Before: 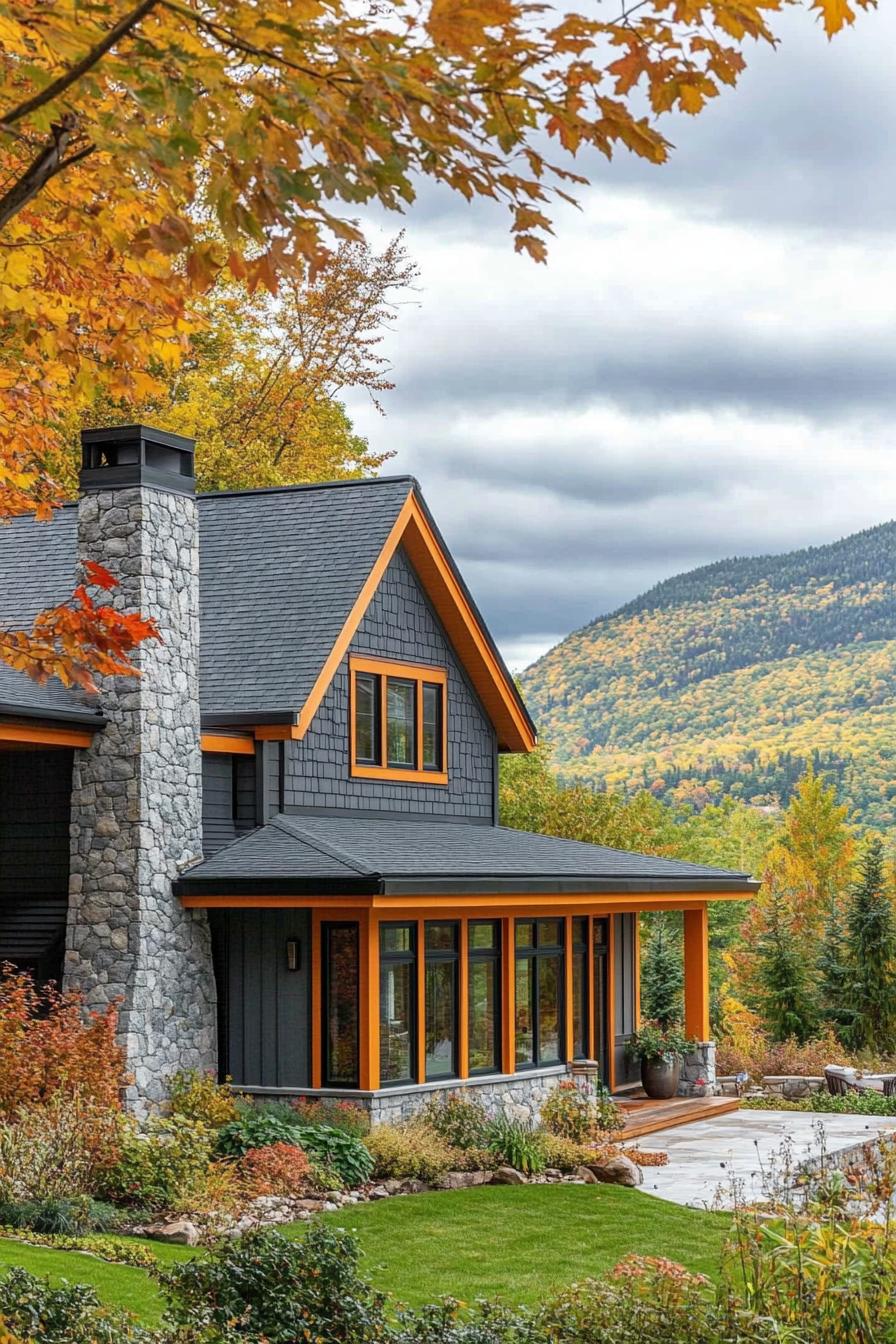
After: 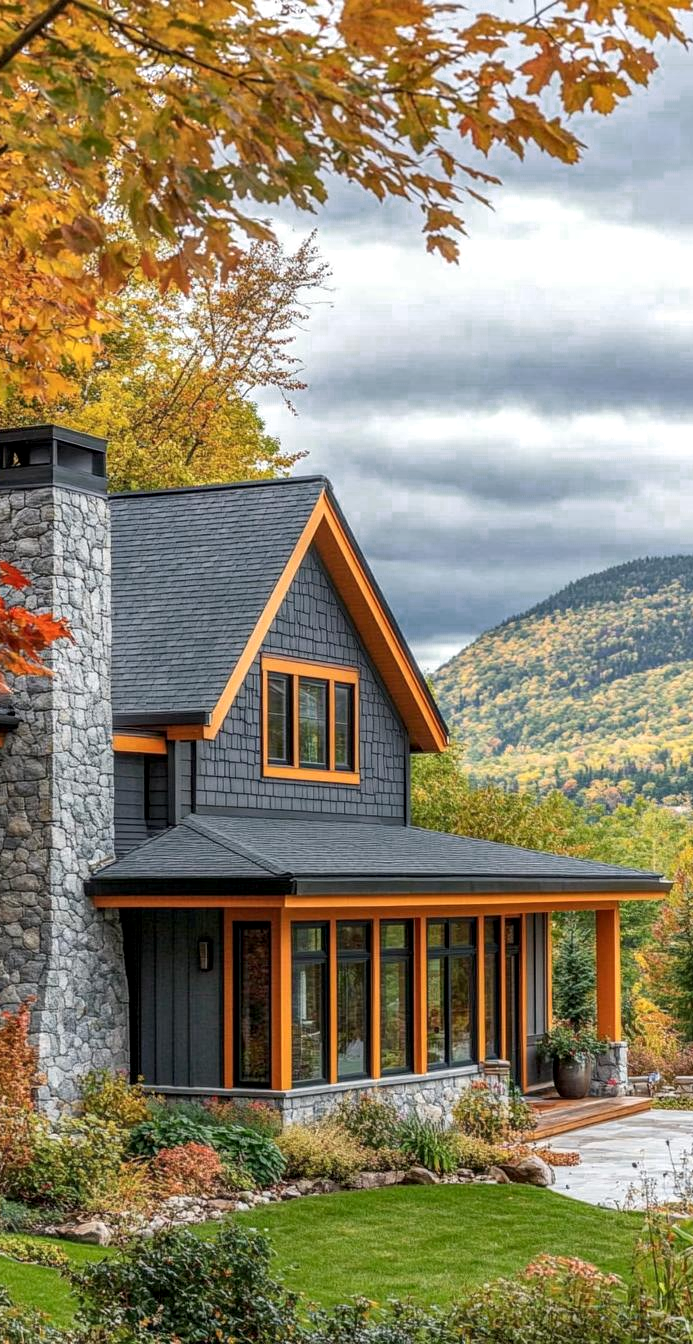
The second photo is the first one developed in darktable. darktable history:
color zones: curves: ch0 [(0.25, 0.5) (0.636, 0.25) (0.75, 0.5)]
crop: left 9.871%, right 12.699%
local contrast: on, module defaults
